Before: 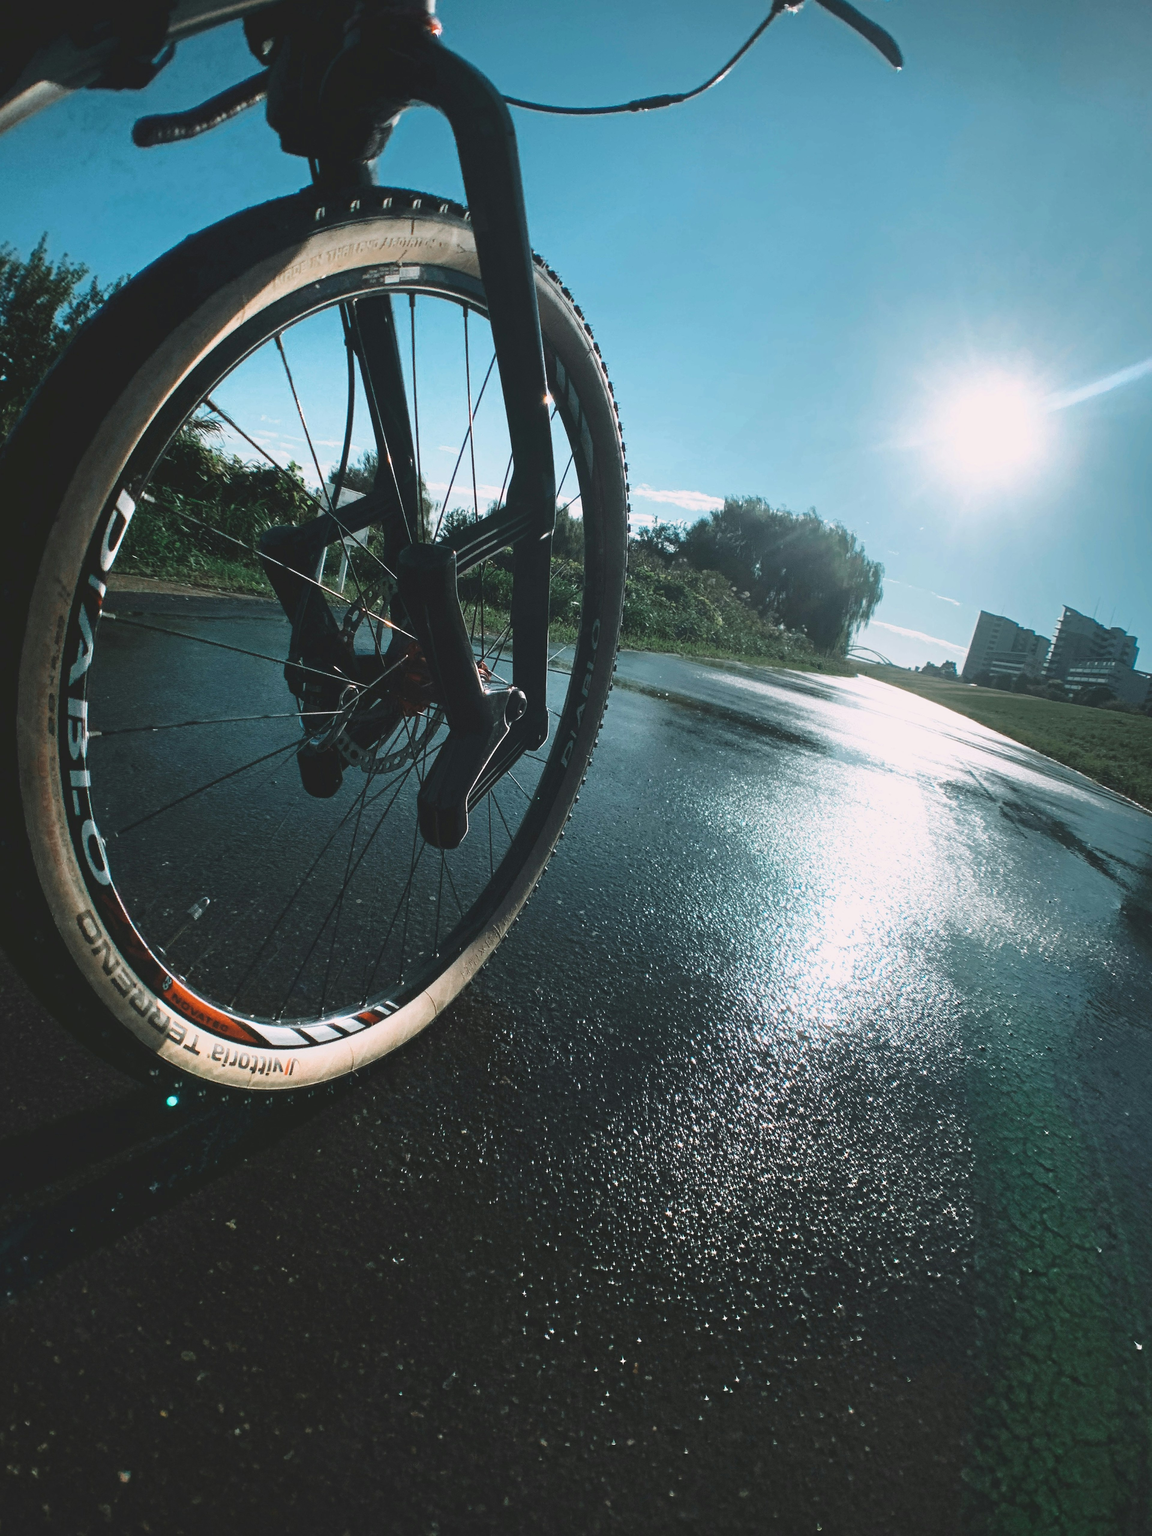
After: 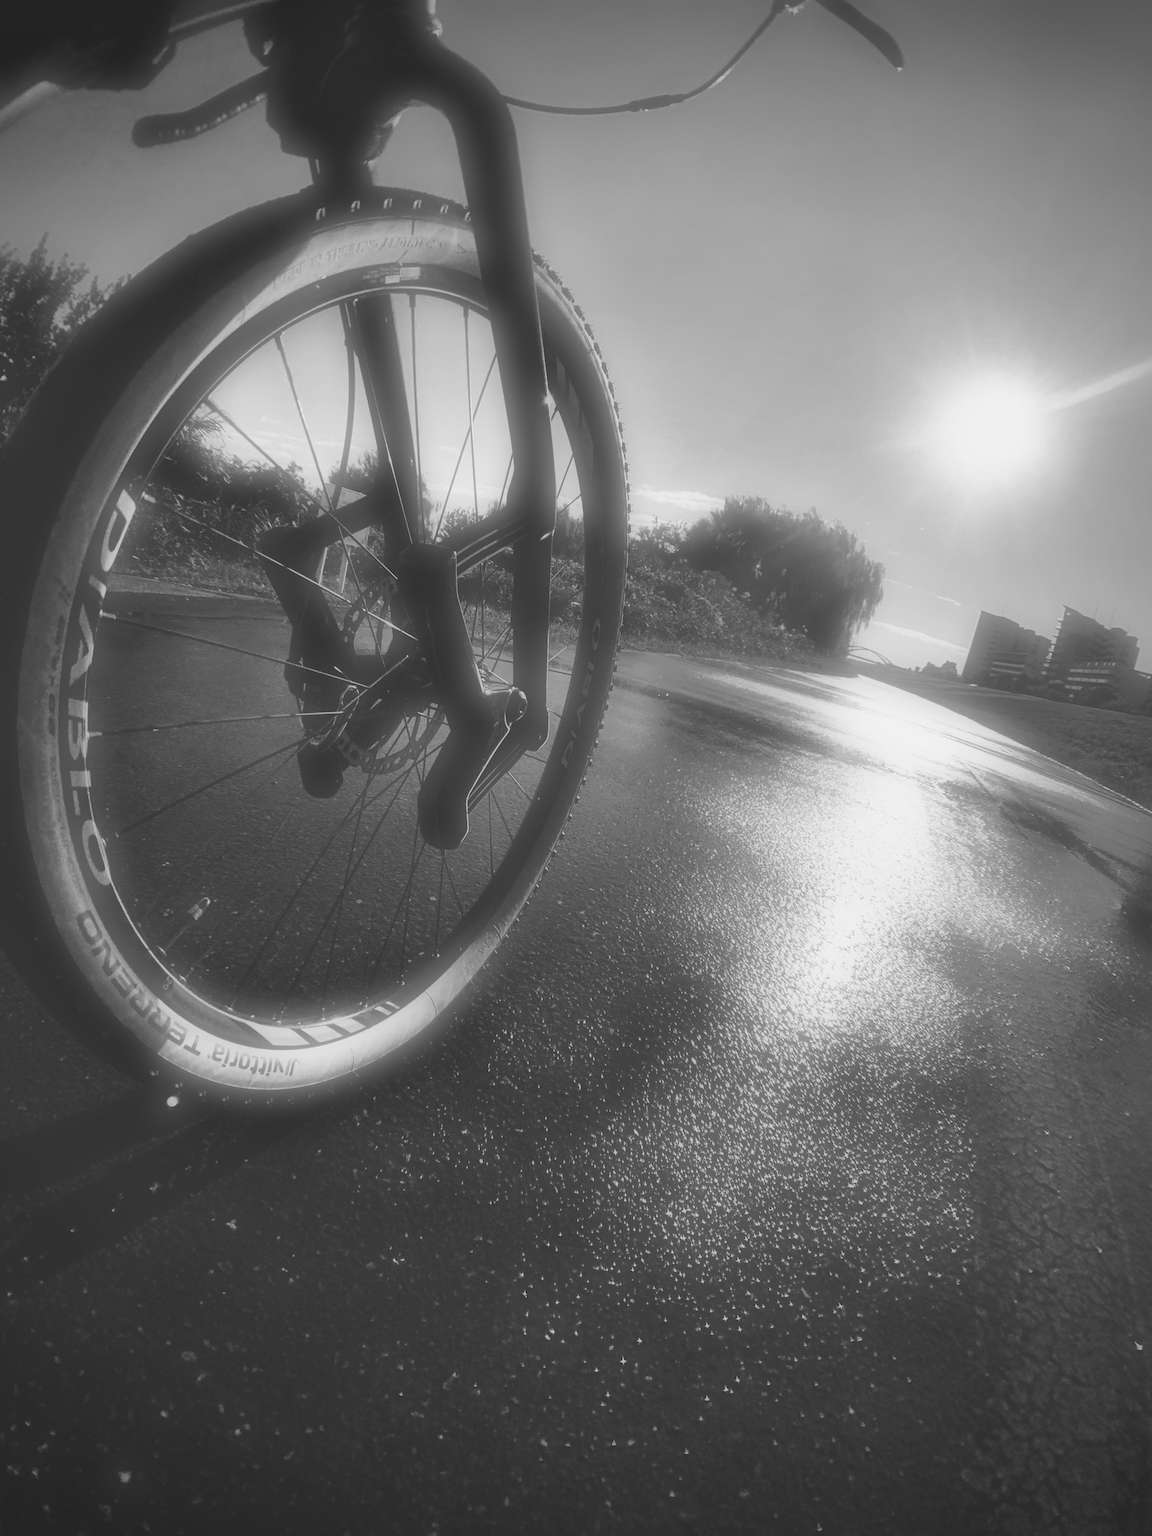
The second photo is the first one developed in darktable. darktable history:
velvia: strength 17%
shadows and highlights: soften with gaussian
local contrast: mode bilateral grid, contrast 20, coarseness 50, detail 120%, midtone range 0.2
soften "1": on, module defaults | blend: blend mode normal, opacity 81%; mask: uniform (no mask)
color correction: highlights a* 0.162, highlights b* 29.53, shadows a* -0.162, shadows b* 21.09
monochrome: a -3.63, b -0.465
vignetting: fall-off start 88.53%, fall-off radius 44.2%, saturation 0.376, width/height ratio 1.161
